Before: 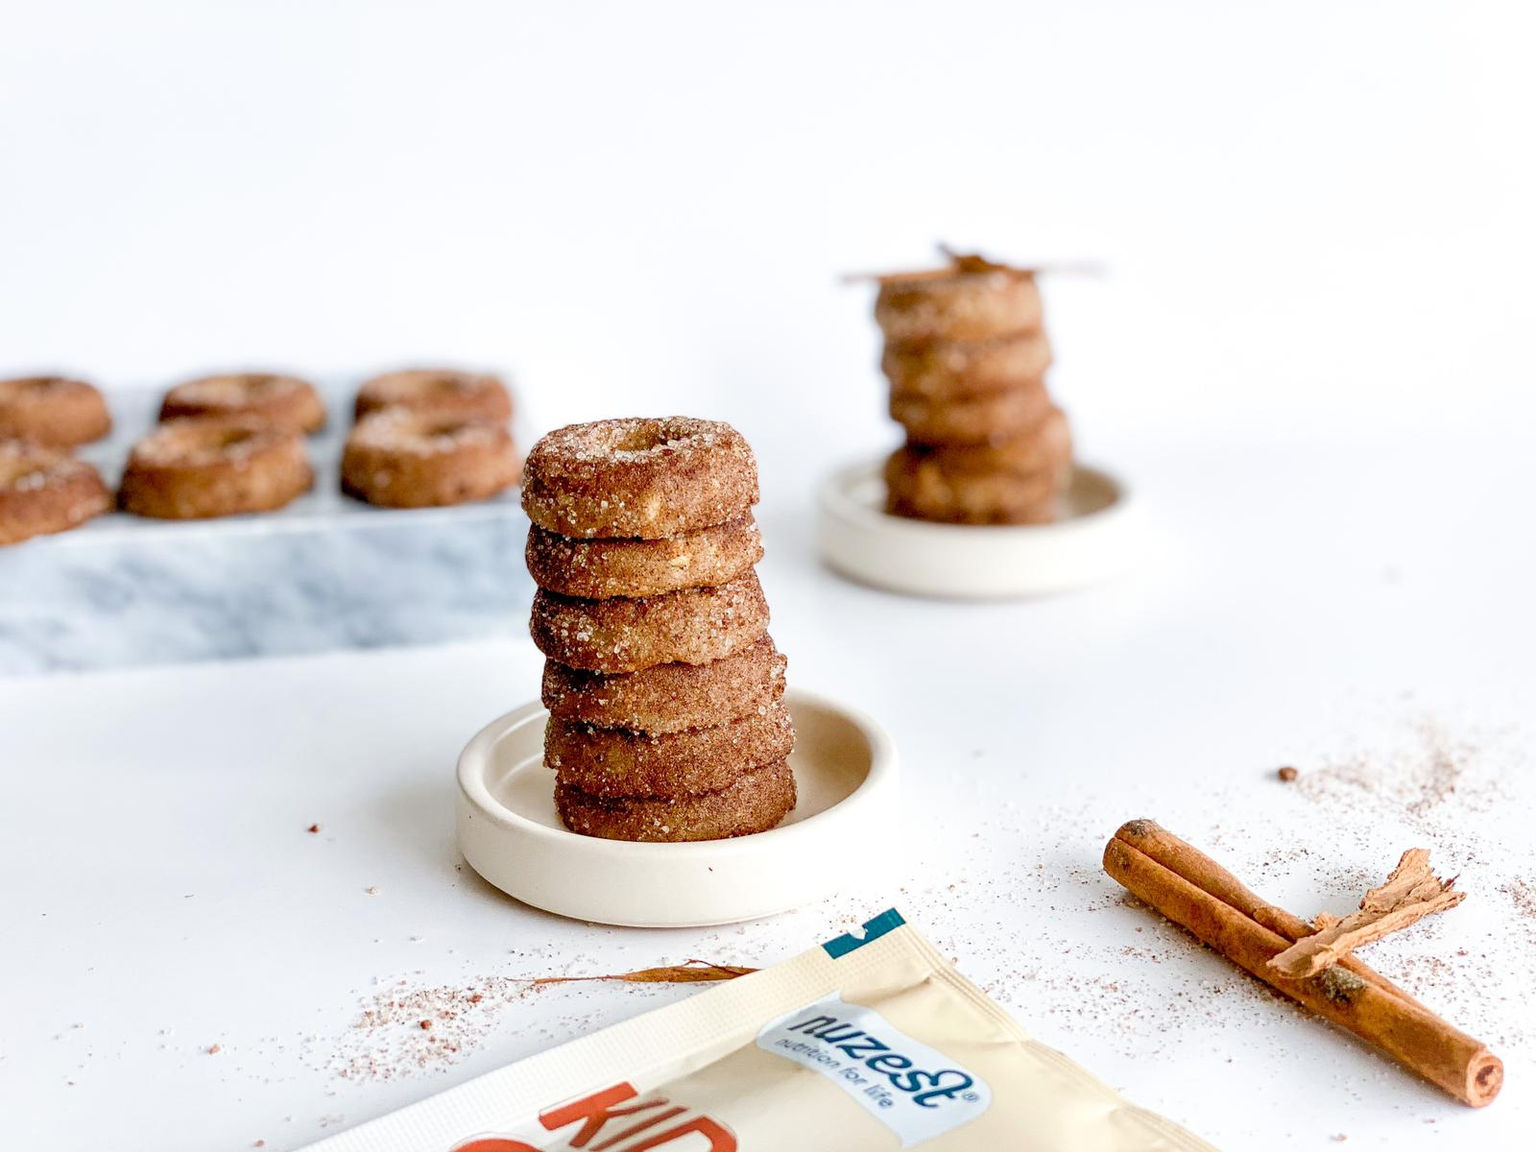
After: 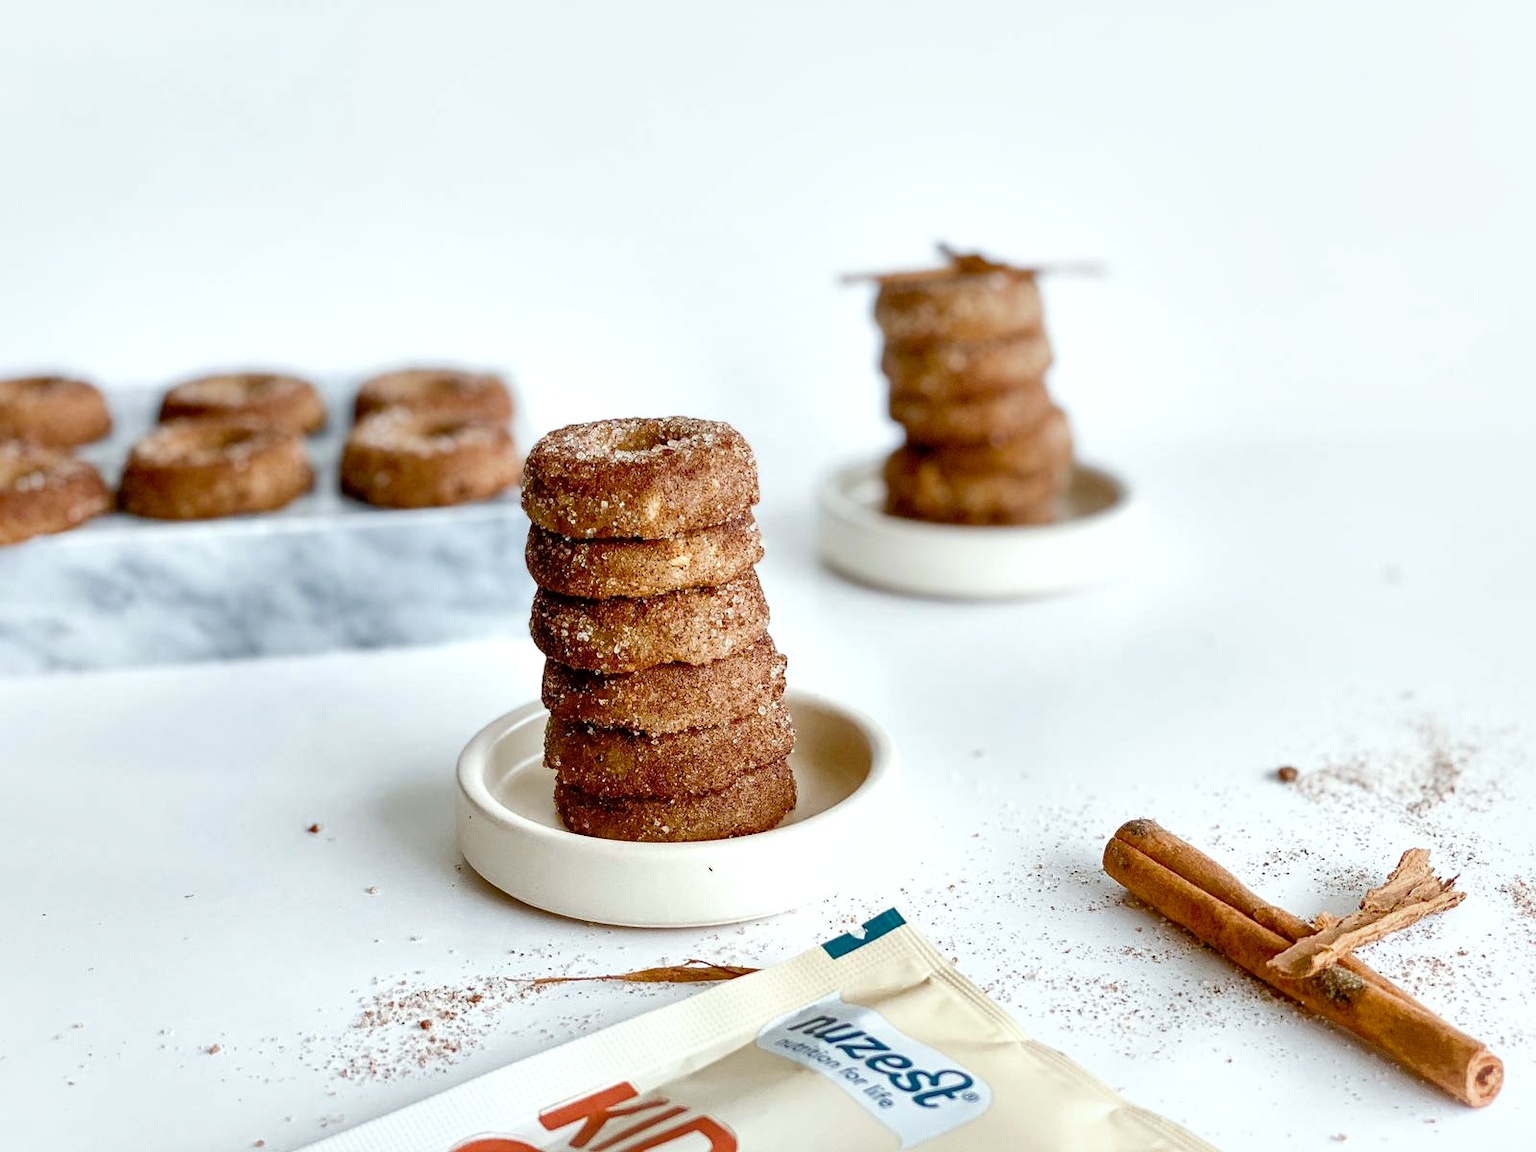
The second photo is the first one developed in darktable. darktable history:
color balance: lift [1.004, 1.002, 1.002, 0.998], gamma [1, 1.007, 1.002, 0.993], gain [1, 0.977, 1.013, 1.023], contrast -3.64%
local contrast: mode bilateral grid, contrast 100, coarseness 100, detail 165%, midtone range 0.2
white balance: emerald 1
